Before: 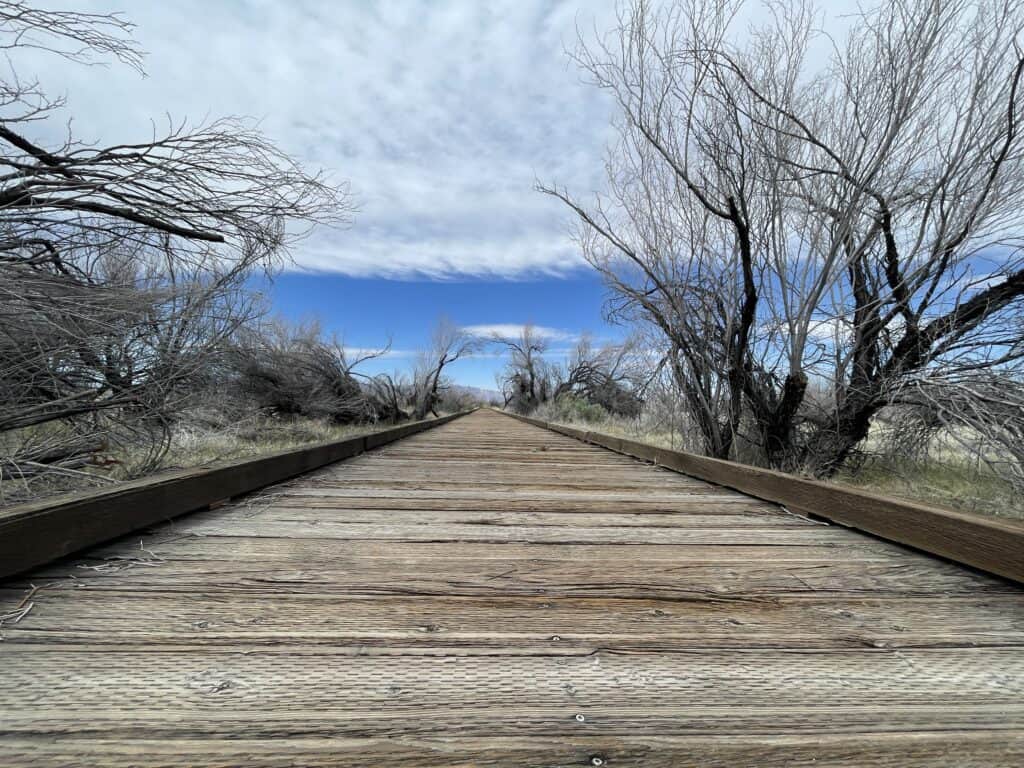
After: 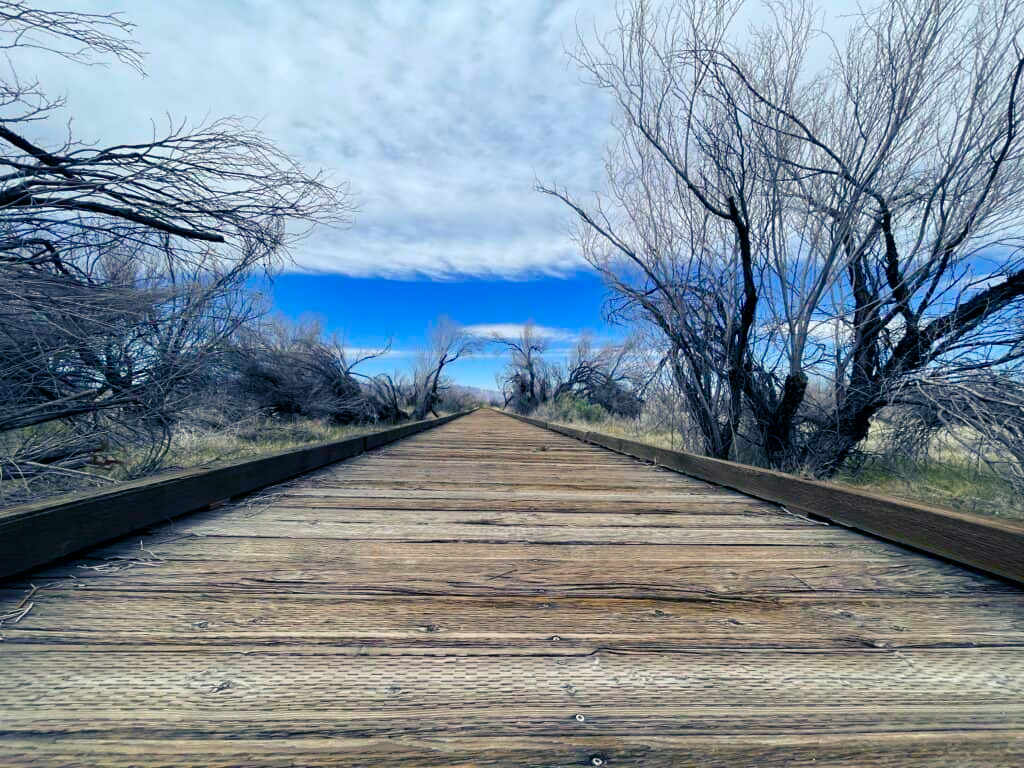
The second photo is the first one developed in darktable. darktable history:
color balance rgb: shadows lift › luminance -41.06%, shadows lift › chroma 14.2%, shadows lift › hue 260.62°, linear chroma grading › global chroma 9.398%, perceptual saturation grading › global saturation 15.474%, perceptual saturation grading › highlights -18.928%, perceptual saturation grading › shadows 20.037%, global vibrance 19.702%
